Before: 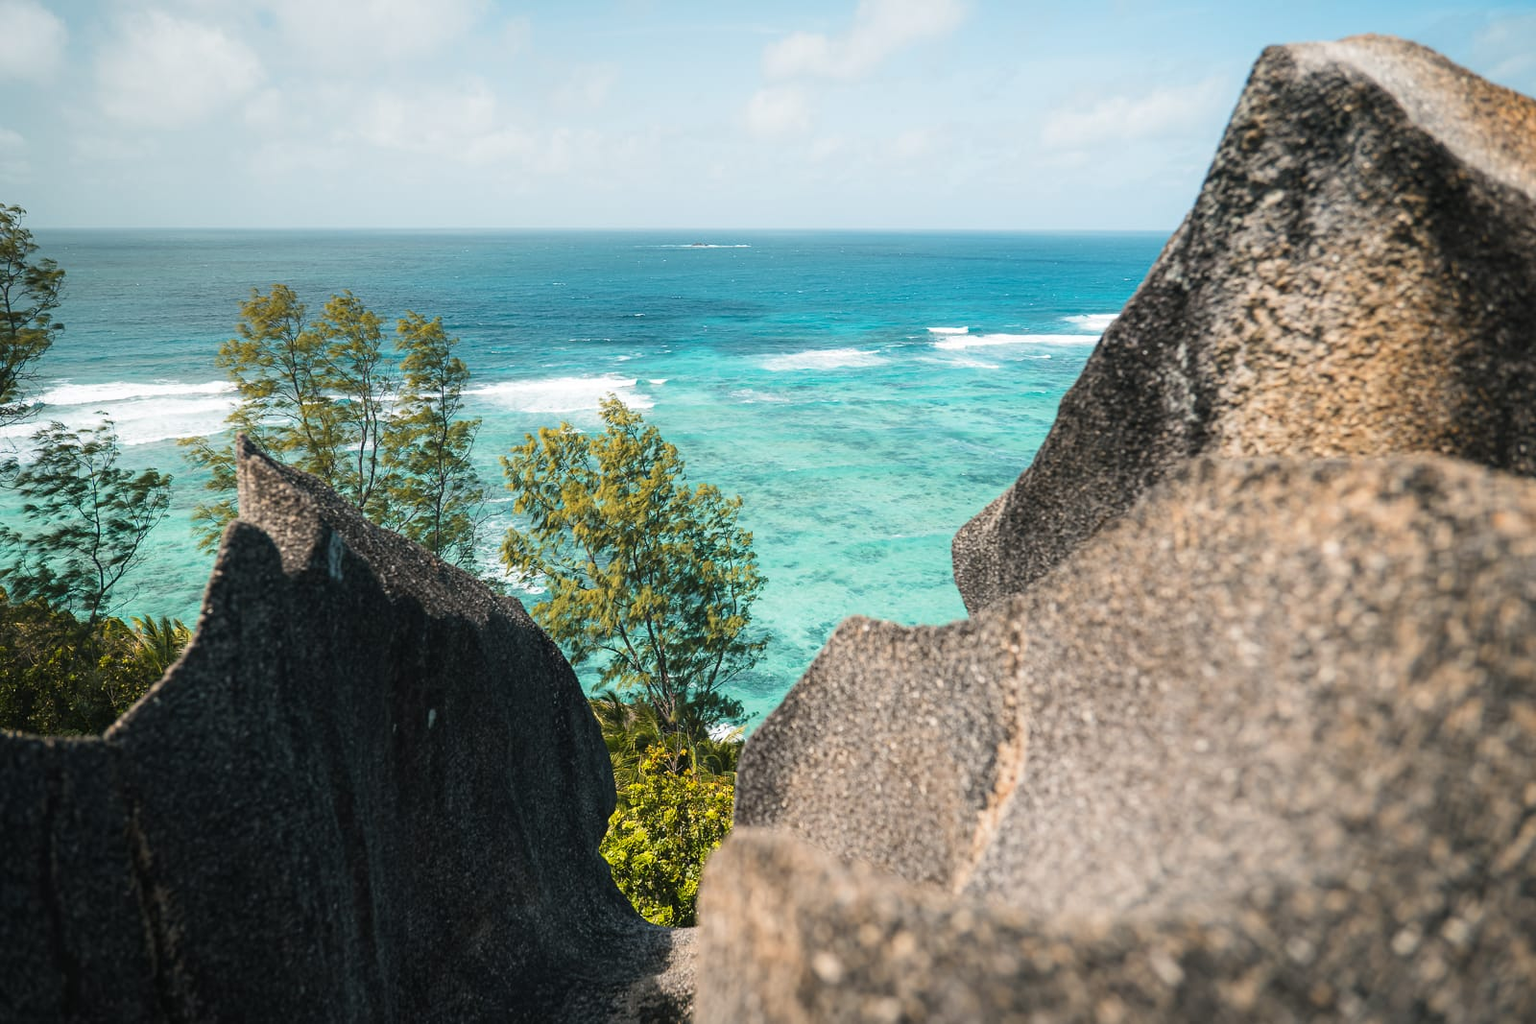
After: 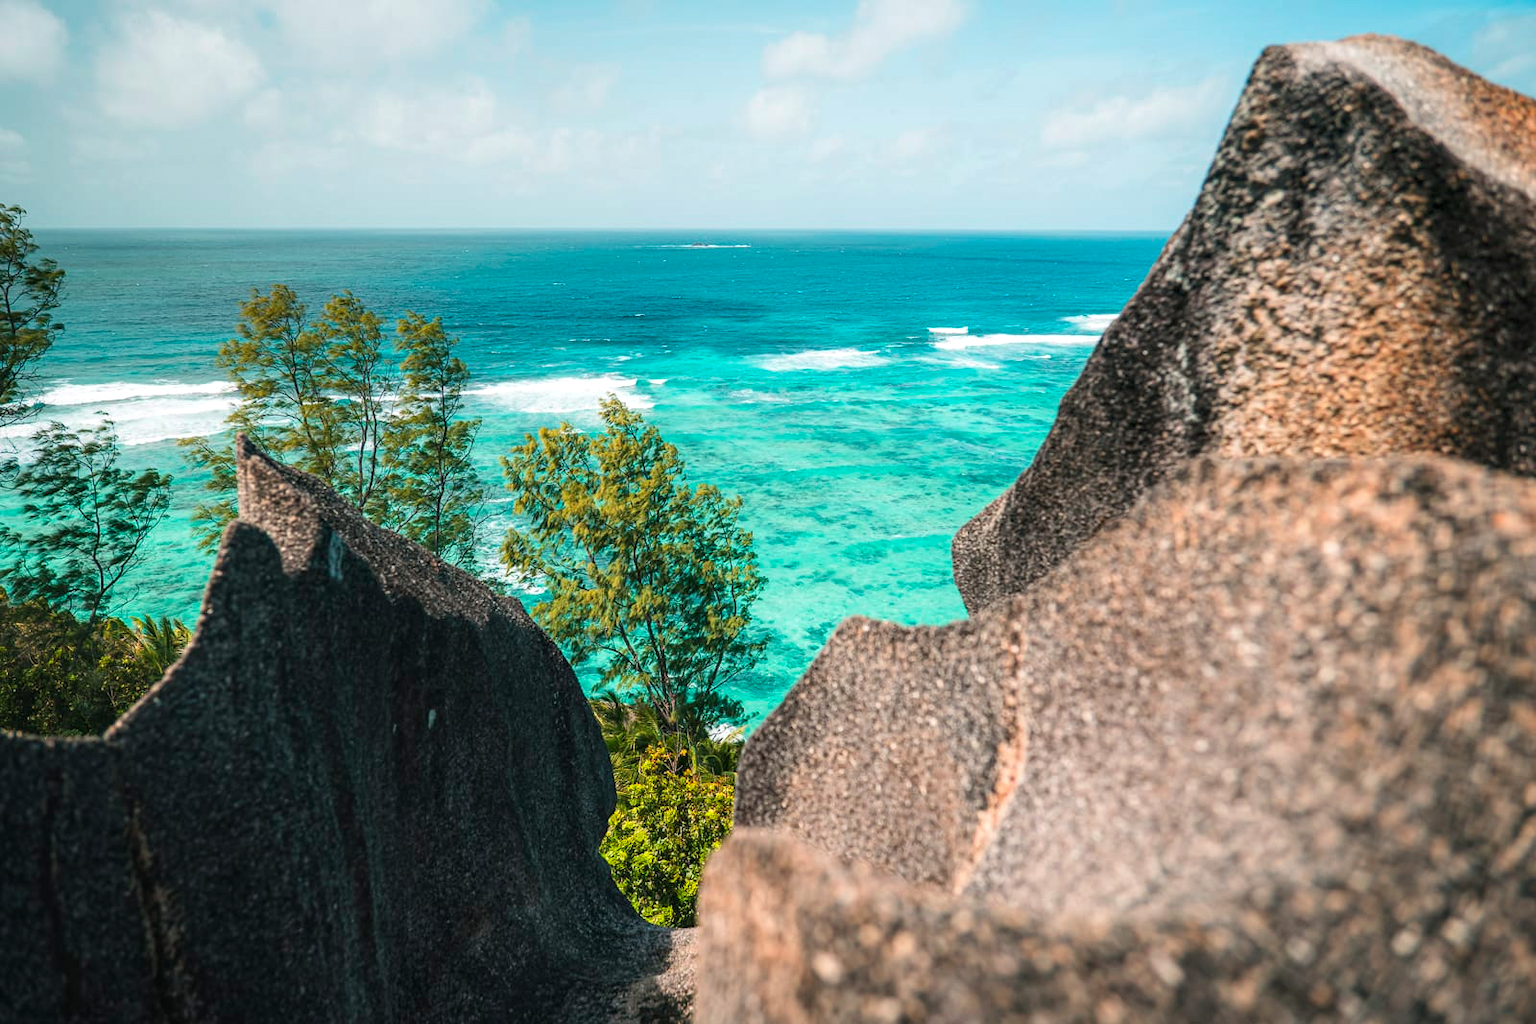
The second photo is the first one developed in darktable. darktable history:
local contrast: on, module defaults
color contrast: green-magenta contrast 1.73, blue-yellow contrast 1.15
